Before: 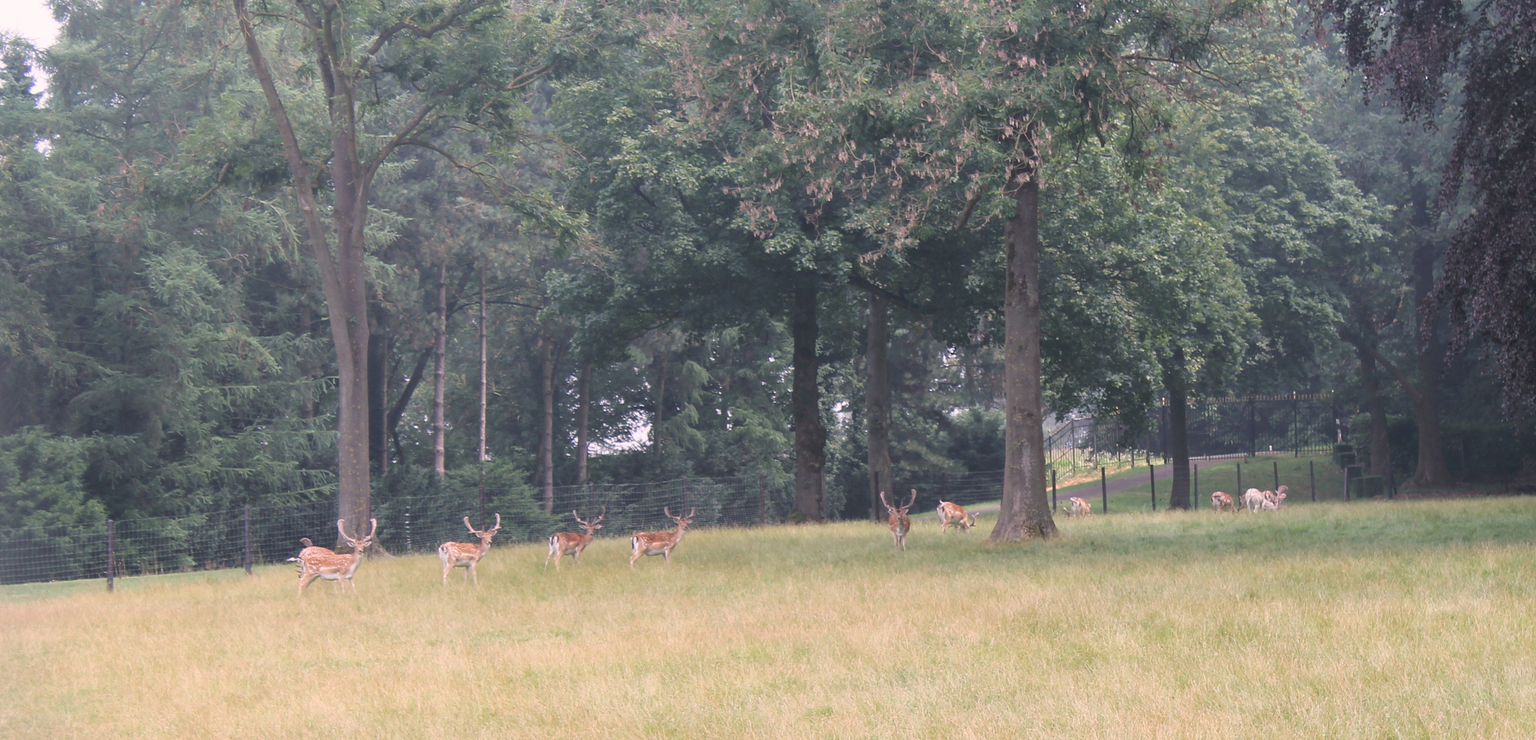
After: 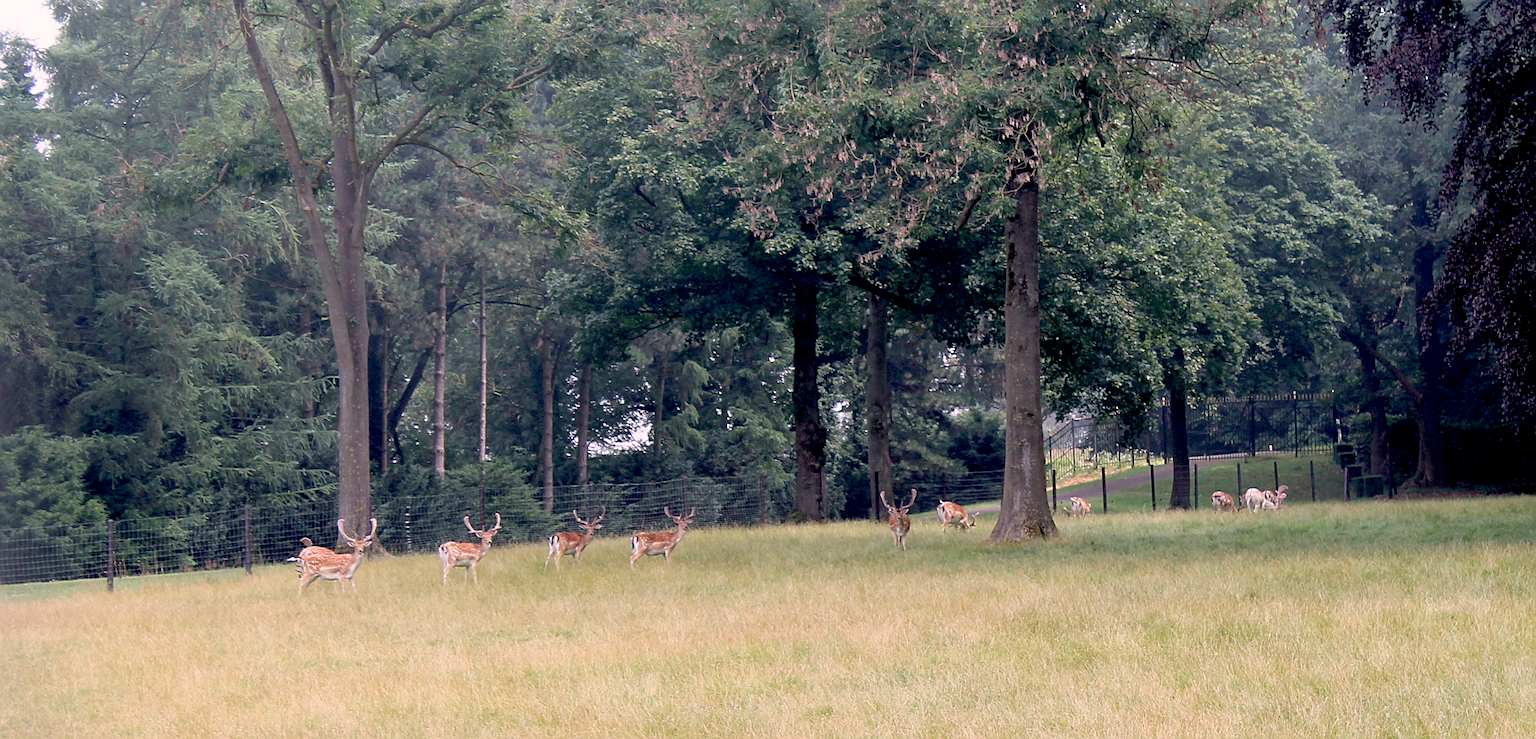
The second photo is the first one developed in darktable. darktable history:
exposure: black level correction 0.047, exposure 0.013 EV, compensate highlight preservation false
sharpen: on, module defaults
